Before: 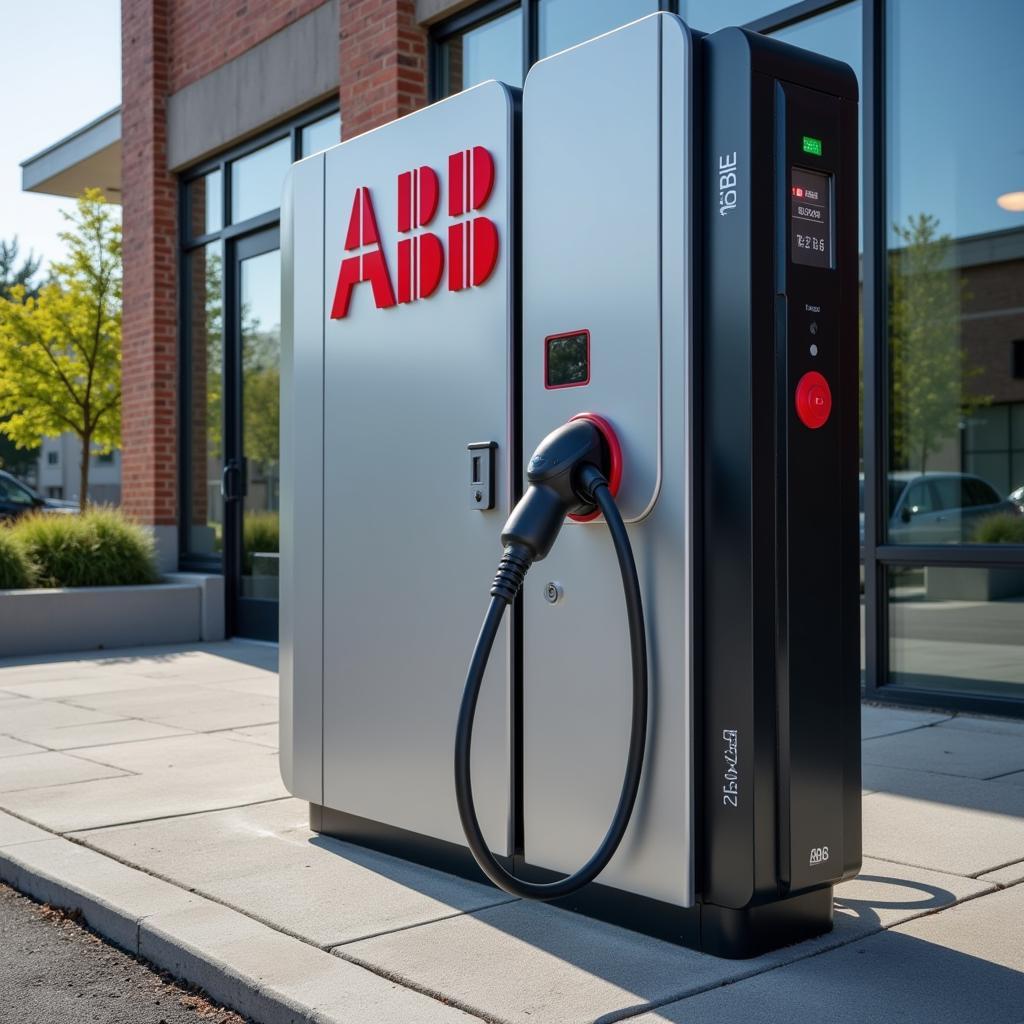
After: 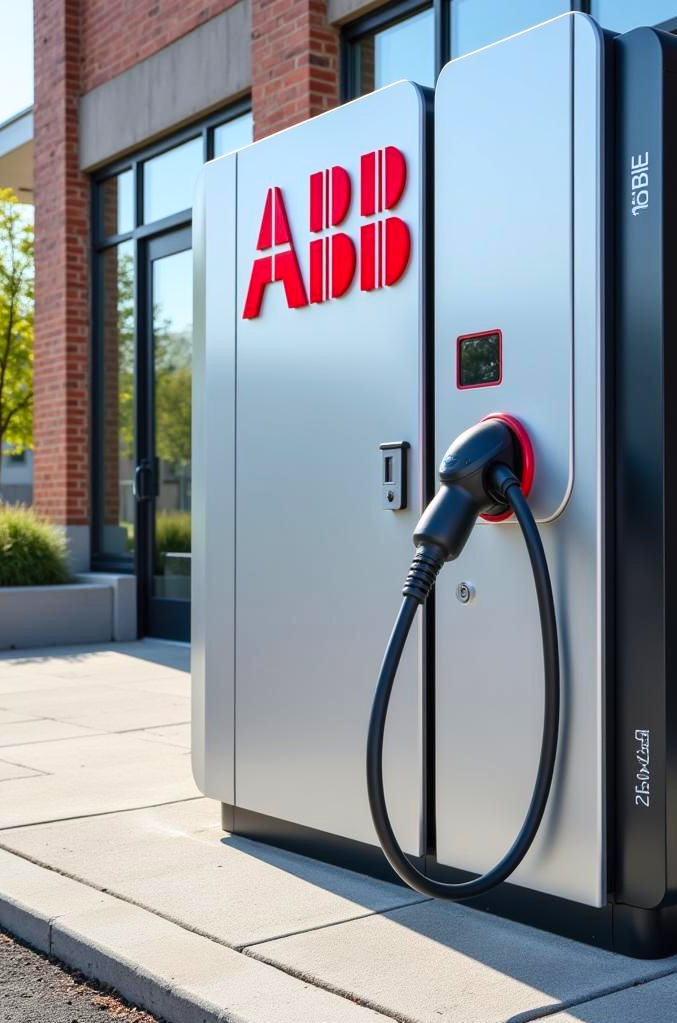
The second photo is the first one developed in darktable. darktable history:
contrast brightness saturation: contrast 0.202, brightness 0.166, saturation 0.229
crop and rotate: left 8.608%, right 25.268%
